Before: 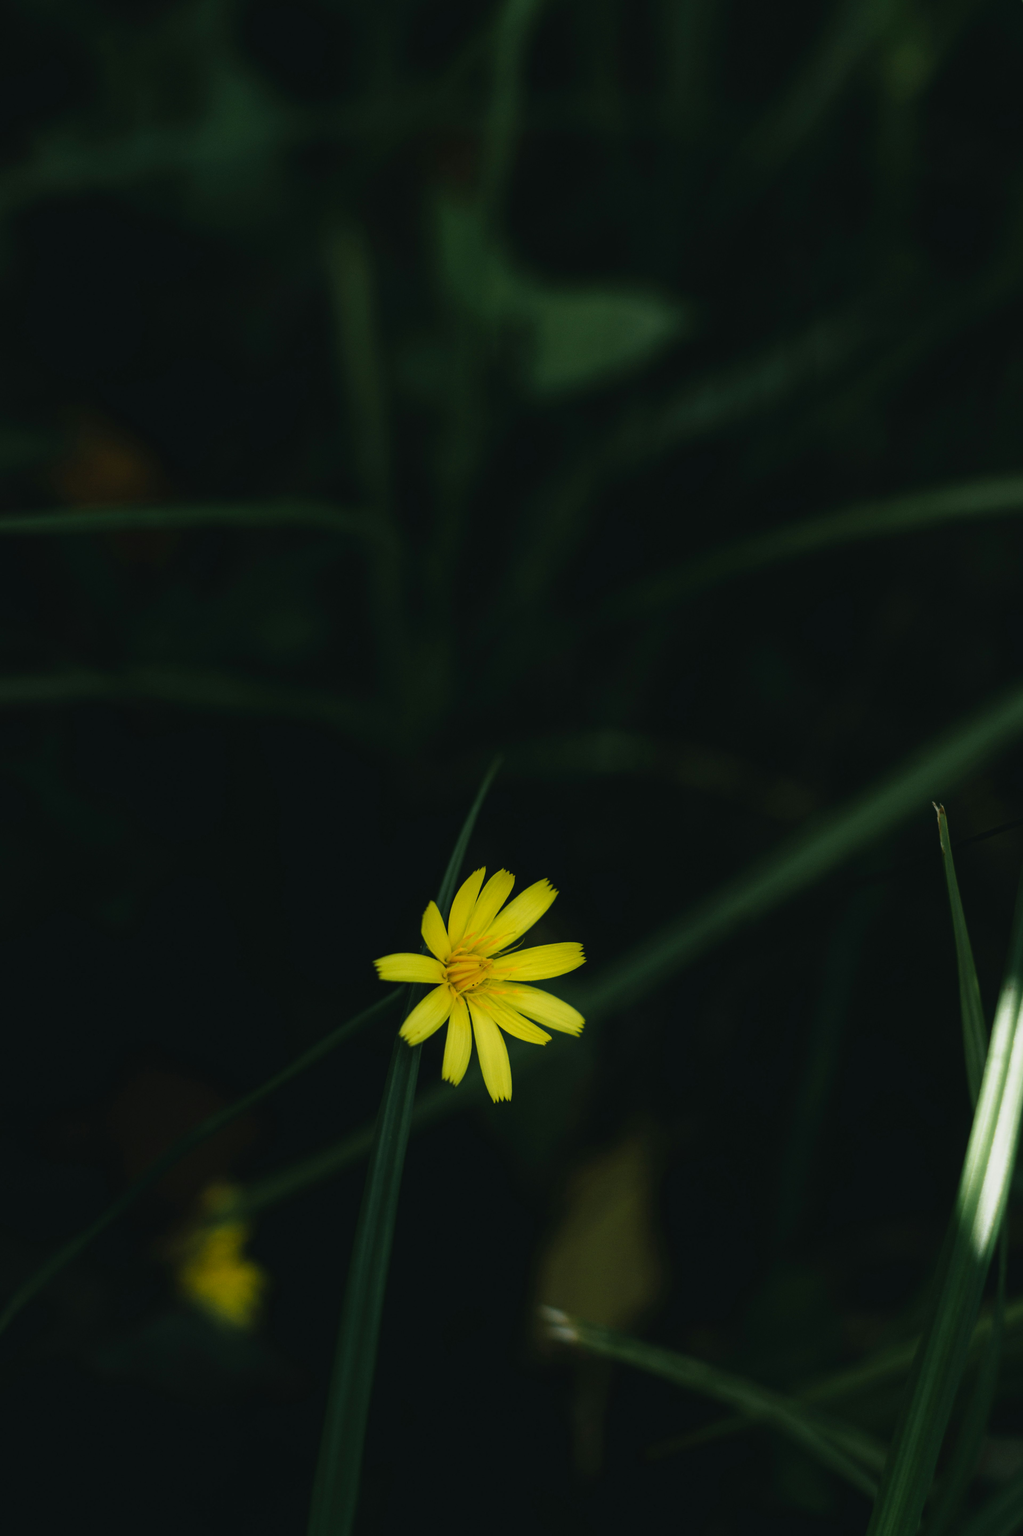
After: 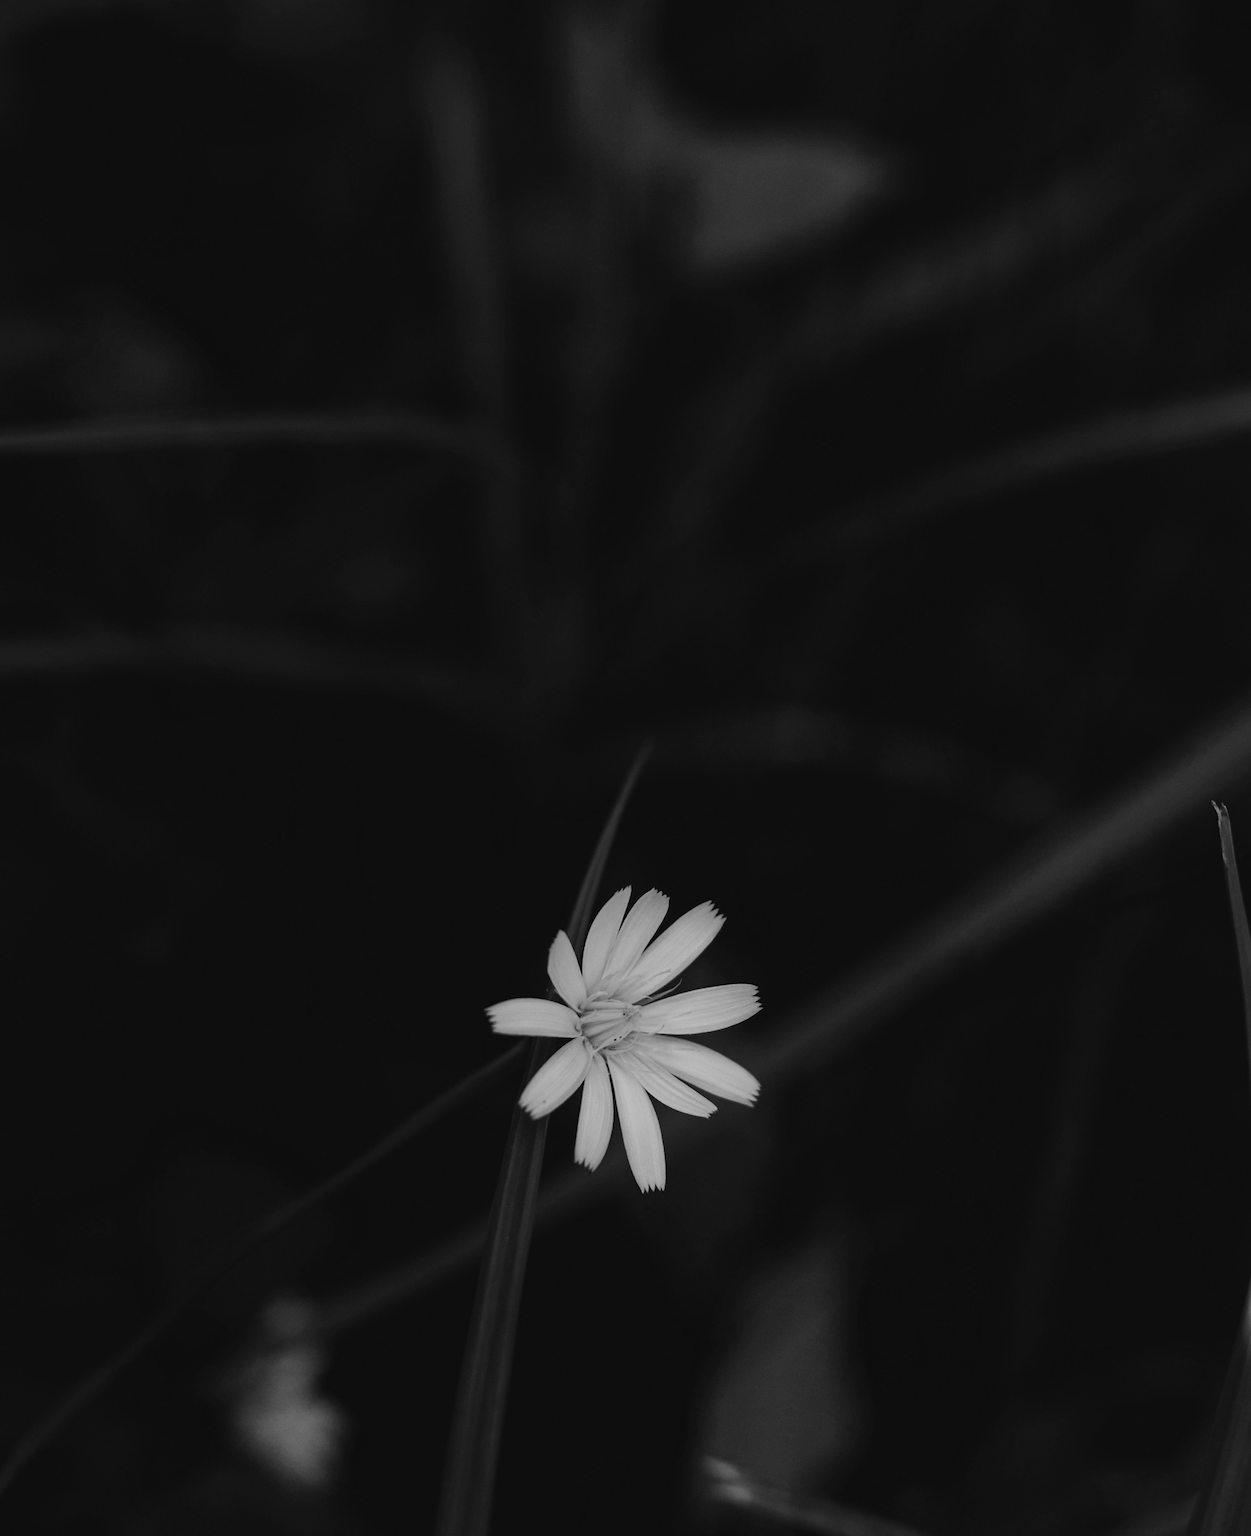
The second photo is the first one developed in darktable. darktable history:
sharpen: on, module defaults
color calibration: output gray [0.714, 0.278, 0, 0], illuminant as shot in camera, x 0.358, y 0.373, temperature 4628.91 K
exposure: exposure -0.15 EV, compensate exposure bias true, compensate highlight preservation false
crop and rotate: angle 0.058°, top 12.045%, right 5.728%, bottom 10.937%
